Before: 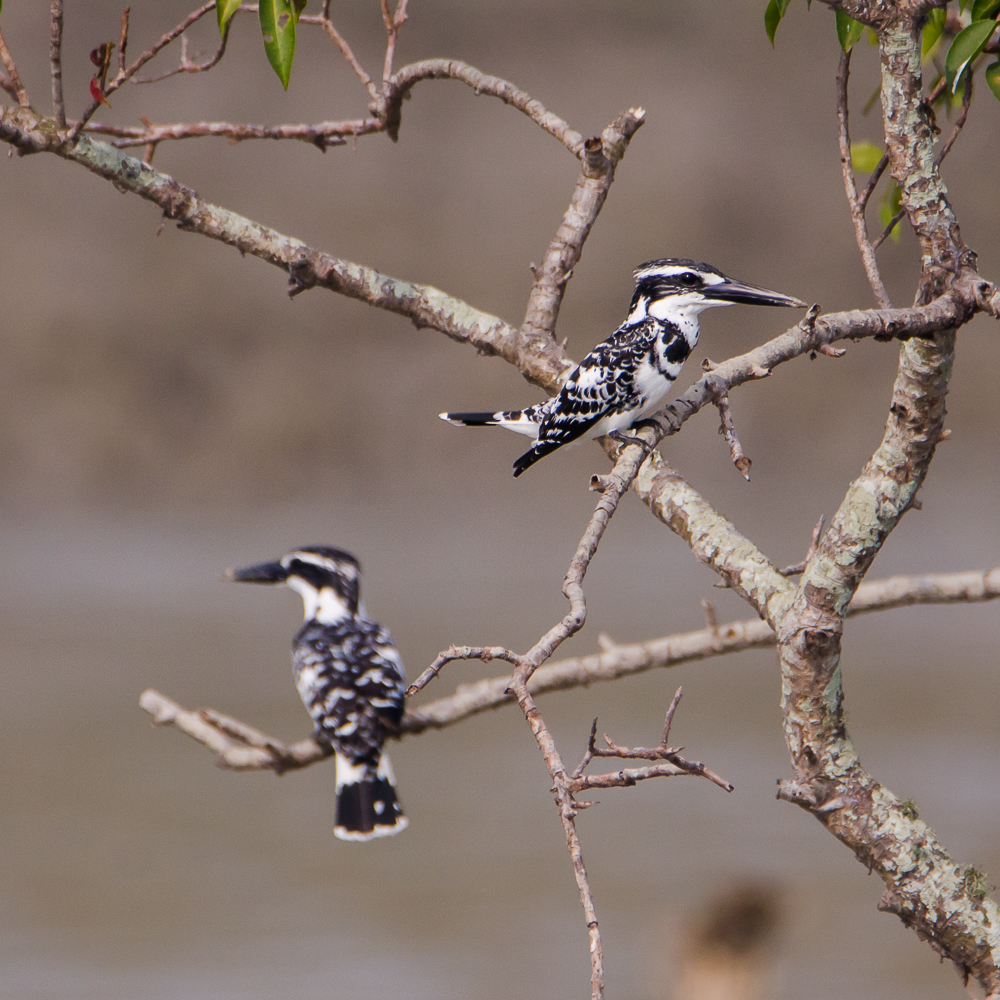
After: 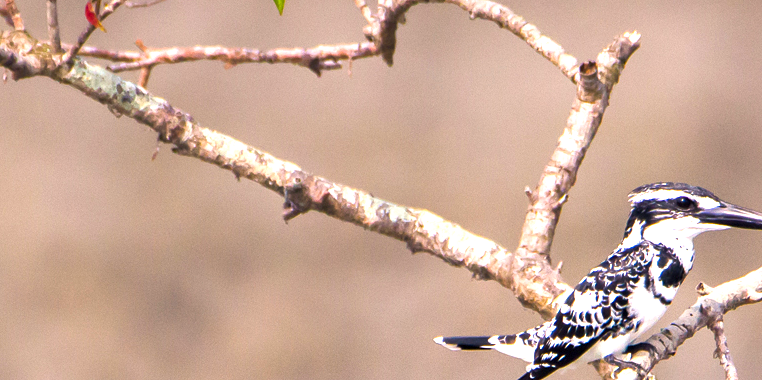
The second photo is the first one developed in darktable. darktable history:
crop: left 0.579%, top 7.627%, right 23.167%, bottom 54.275%
color balance rgb: shadows lift › chroma 2%, shadows lift › hue 217.2°, power › hue 60°, highlights gain › chroma 1%, highlights gain › hue 69.6°, global offset › luminance -0.5%, perceptual saturation grading › global saturation 15%, global vibrance 15%
exposure: black level correction 0, exposure 1.45 EV, compensate exposure bias true, compensate highlight preservation false
